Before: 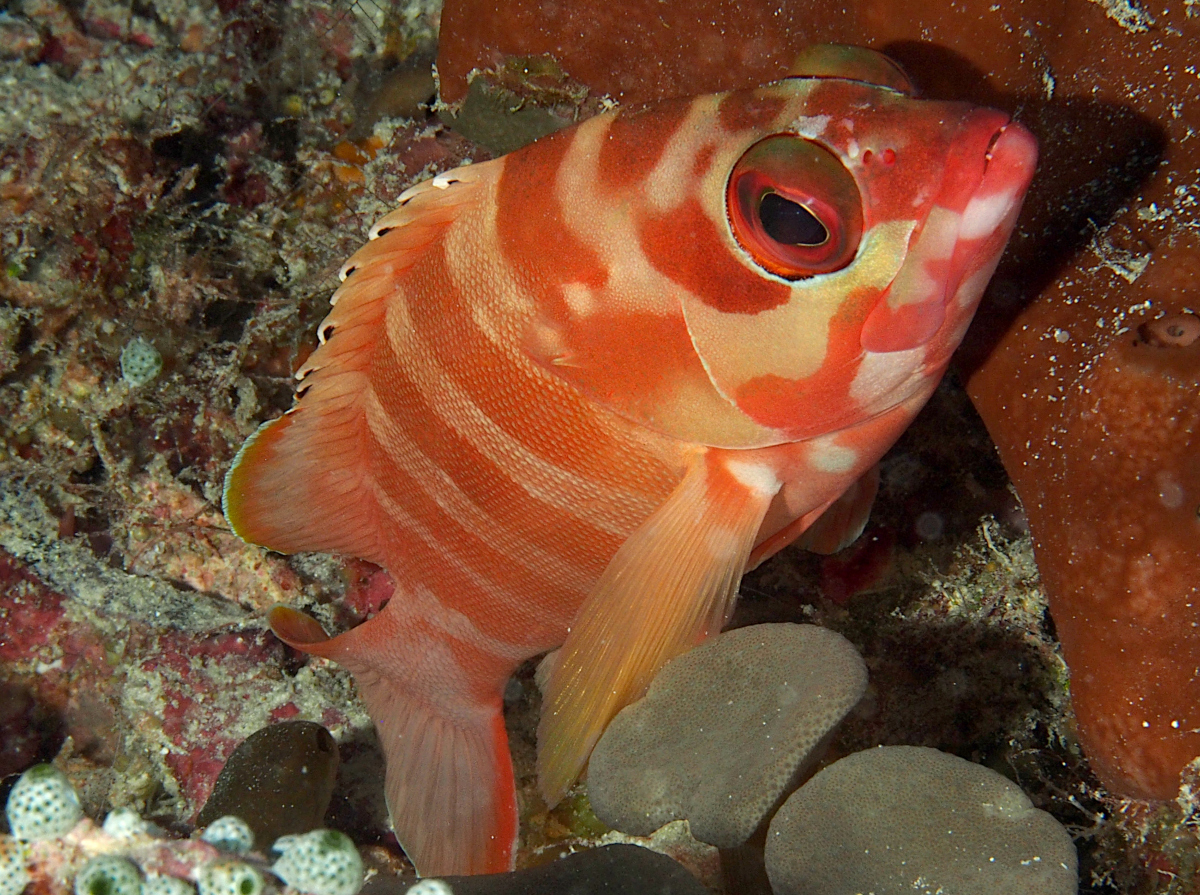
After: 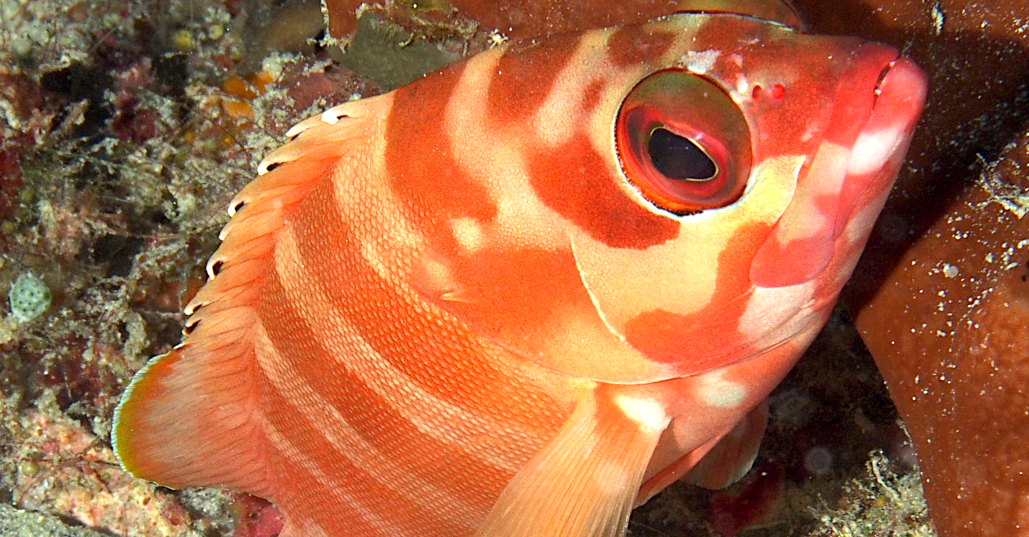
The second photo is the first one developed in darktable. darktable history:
crop and rotate: left 9.275%, top 7.32%, right 4.902%, bottom 32.647%
exposure: black level correction 0, exposure 0.931 EV, compensate highlight preservation false
local contrast: mode bilateral grid, contrast 100, coarseness 100, detail 107%, midtone range 0.2
